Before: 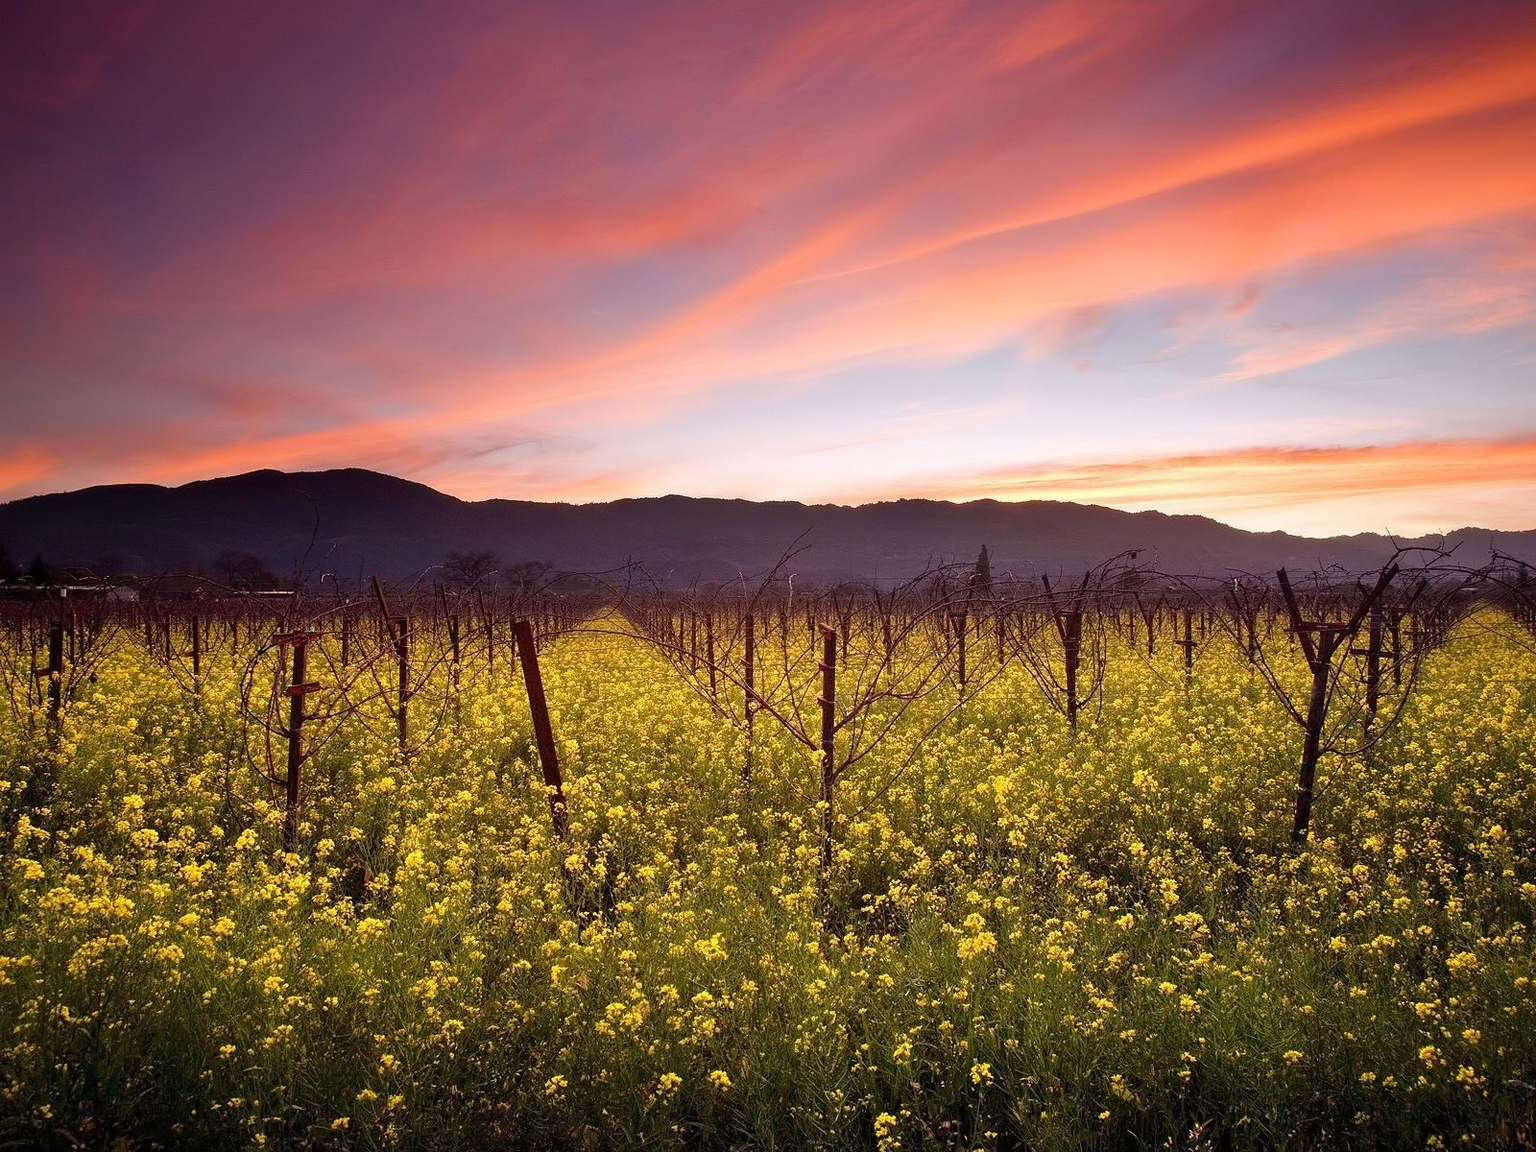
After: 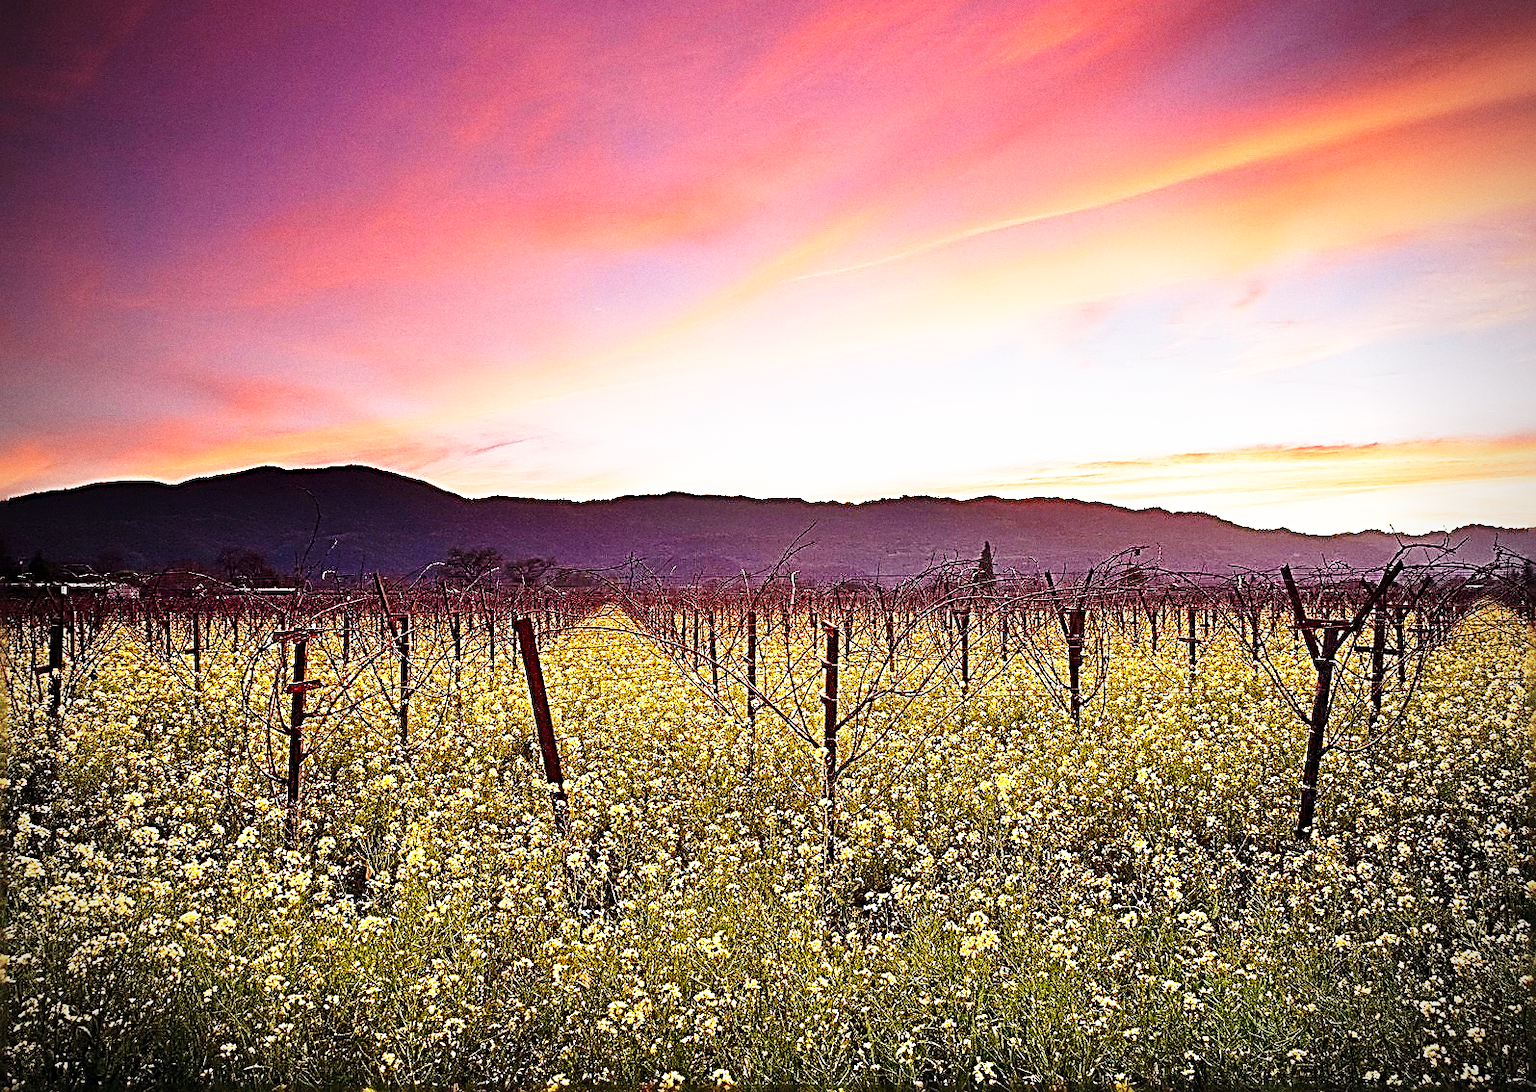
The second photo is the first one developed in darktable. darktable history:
crop: top 0.448%, right 0.264%, bottom 5.045%
color correction: saturation 1.11
base curve: curves: ch0 [(0, 0) (0.026, 0.03) (0.109, 0.232) (0.351, 0.748) (0.669, 0.968) (1, 1)], preserve colors none
vignetting: unbound false
grain: coarseness 0.09 ISO
sharpen: radius 3.158, amount 1.731
